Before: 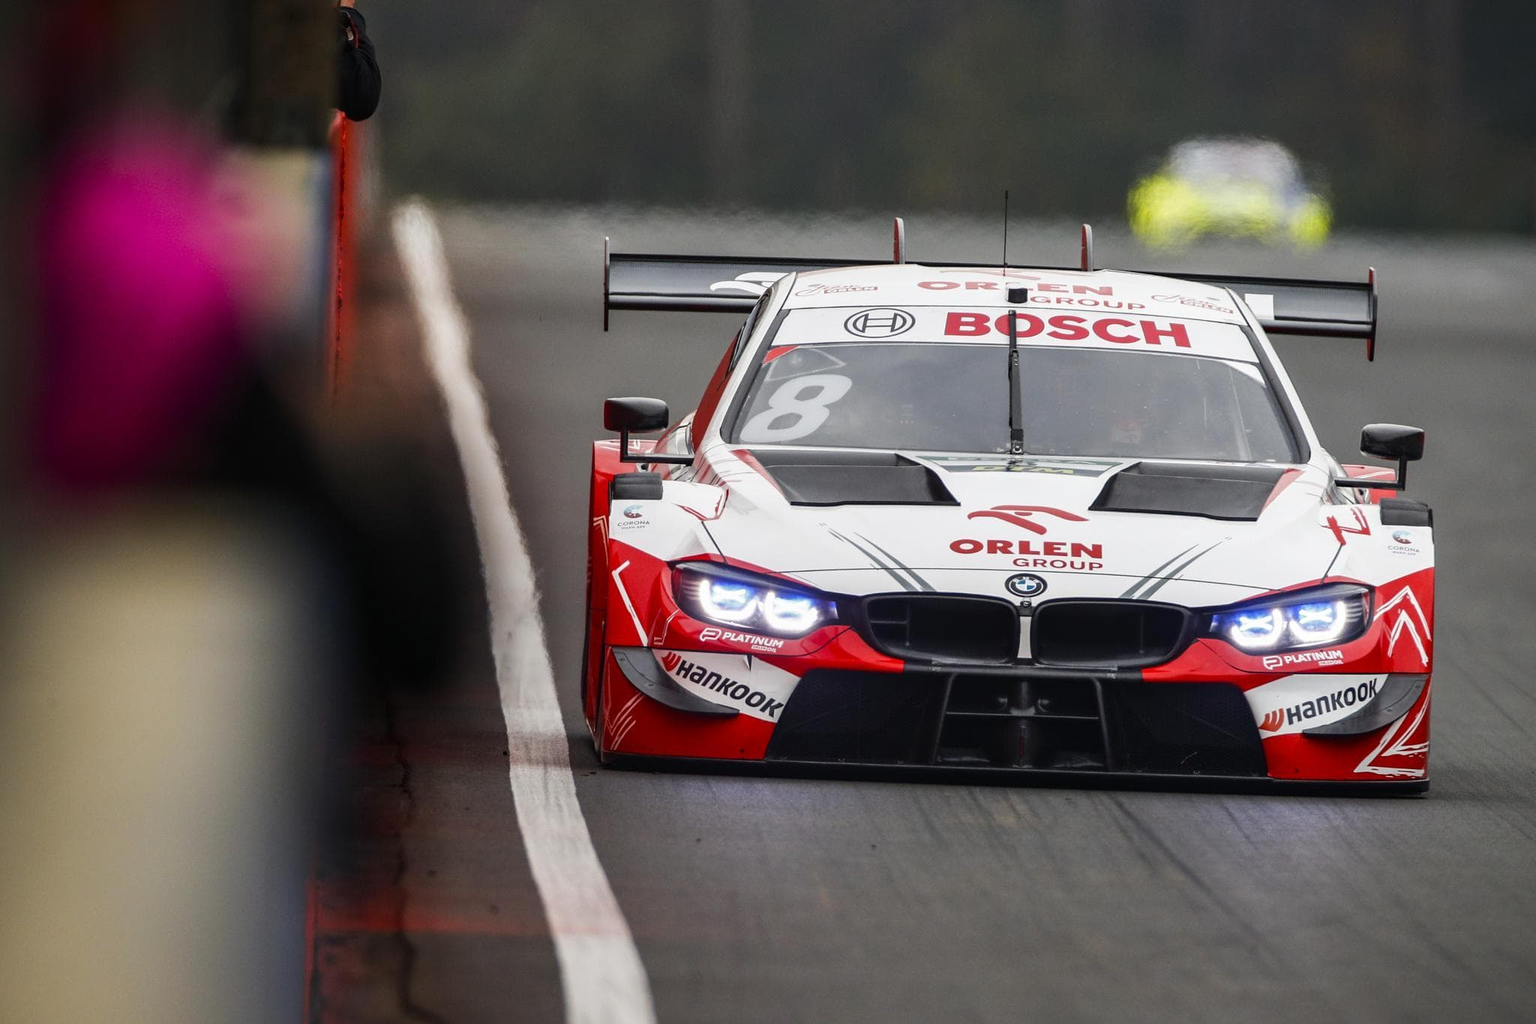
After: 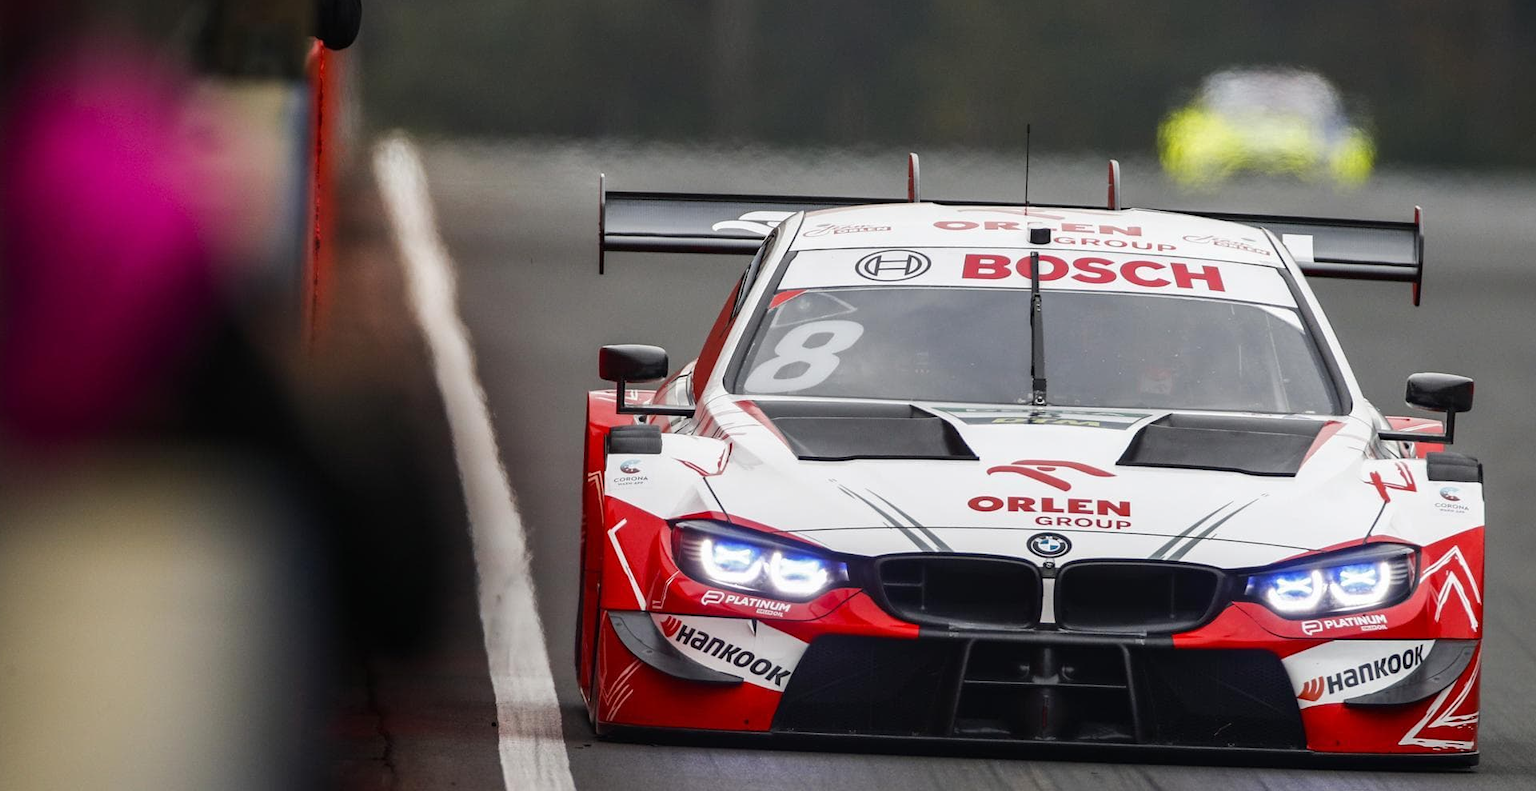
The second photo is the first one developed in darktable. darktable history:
crop: left 2.737%, top 7.287%, right 3.421%, bottom 20.179%
color correction: highlights a* 0.003, highlights b* -0.283
